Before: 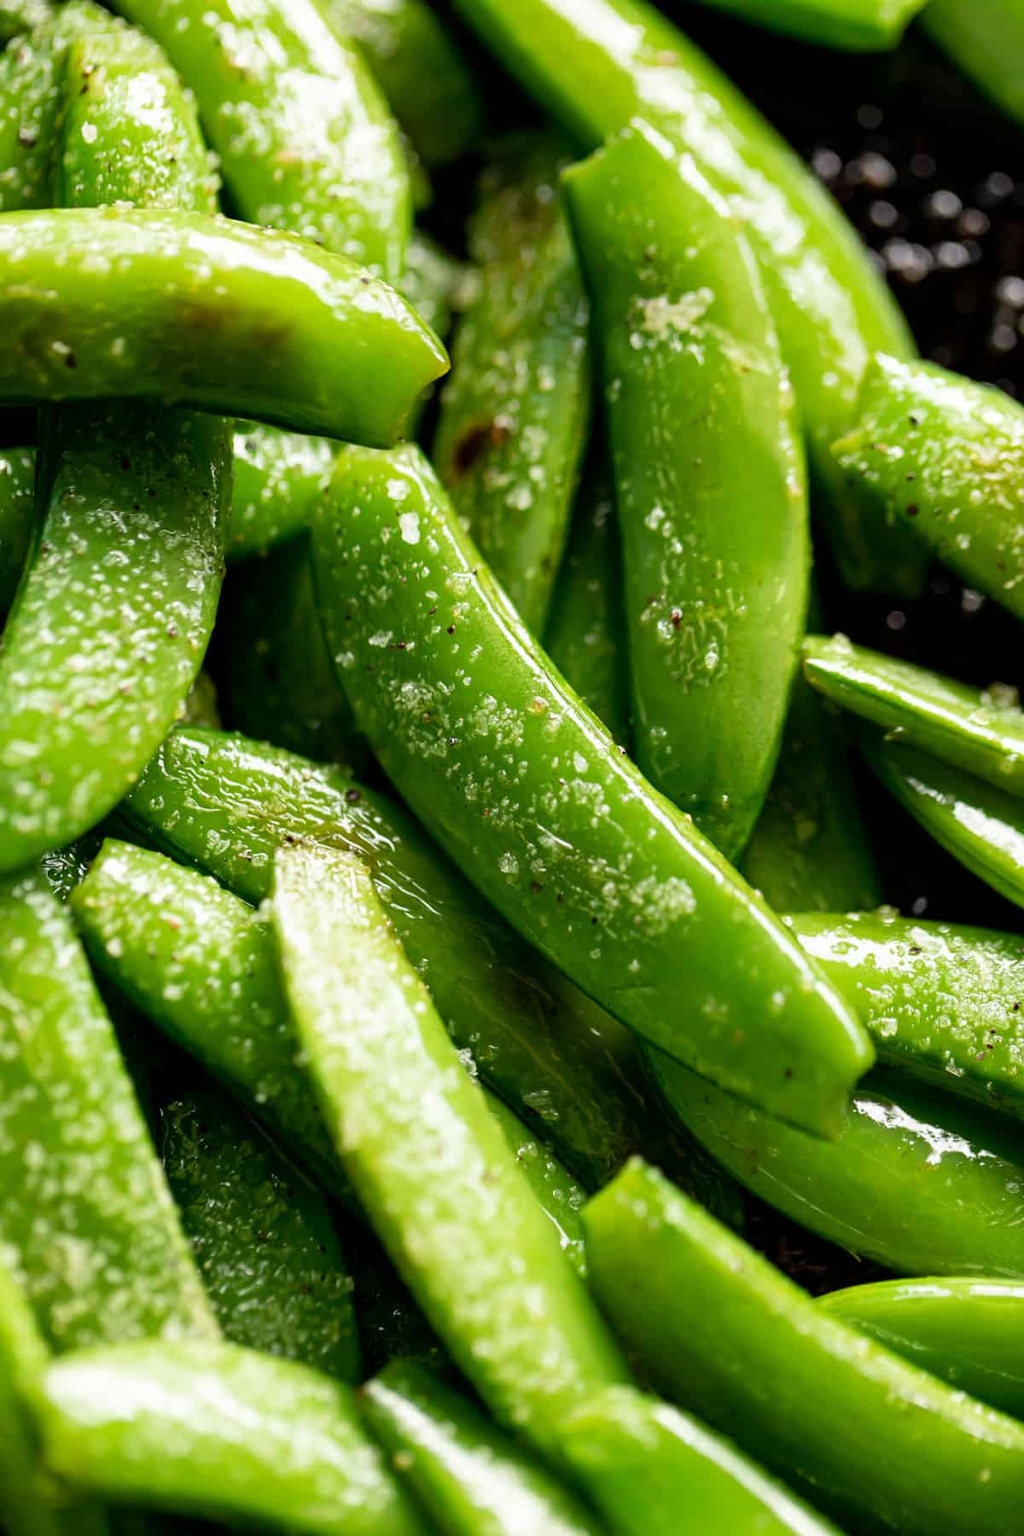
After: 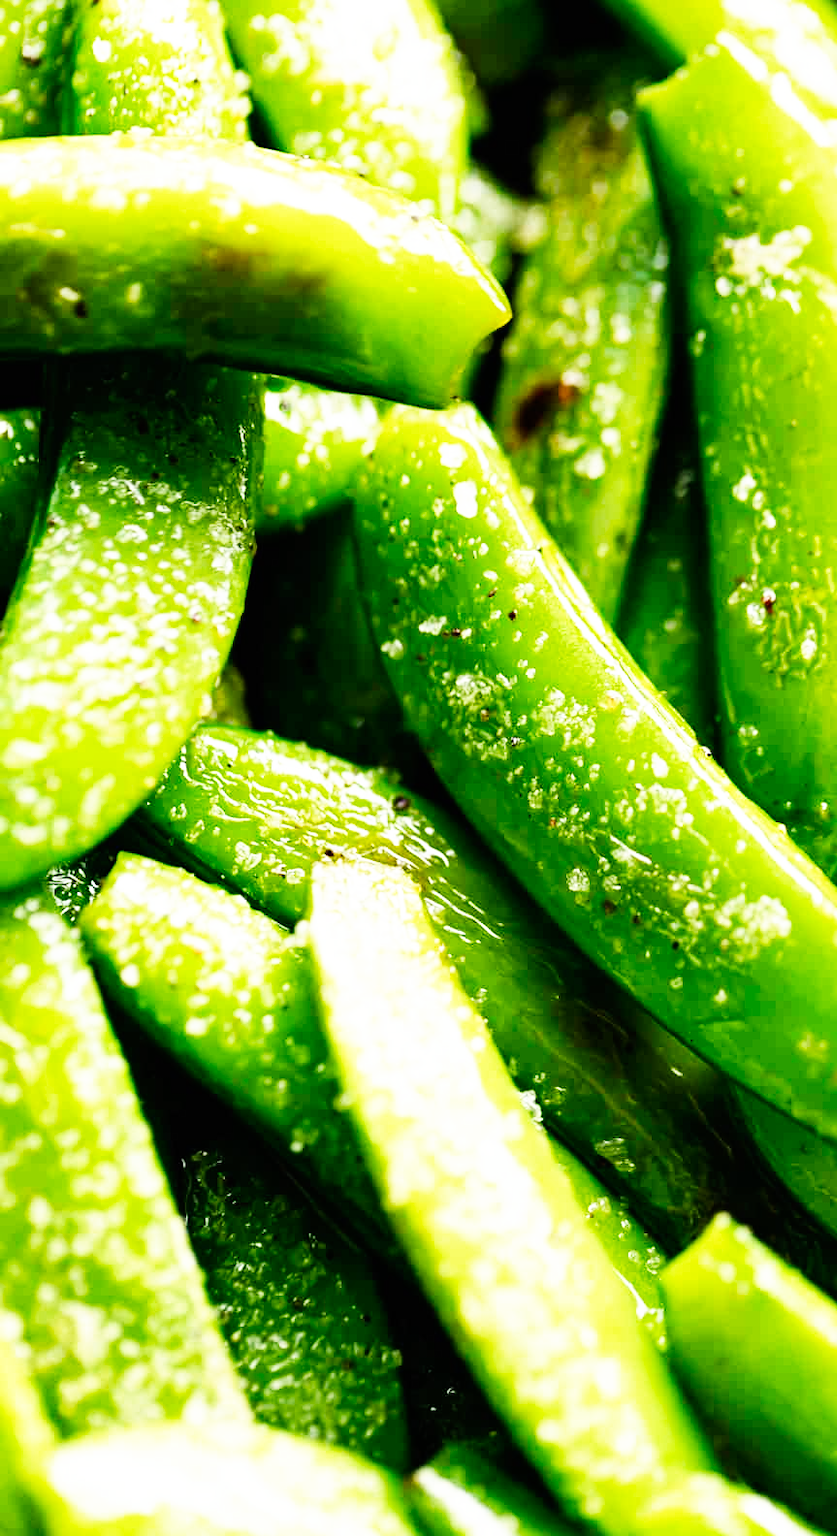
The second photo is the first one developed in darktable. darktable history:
crop: top 5.803%, right 27.864%, bottom 5.804%
base curve: curves: ch0 [(0, 0) (0.007, 0.004) (0.027, 0.03) (0.046, 0.07) (0.207, 0.54) (0.442, 0.872) (0.673, 0.972) (1, 1)], preserve colors none
